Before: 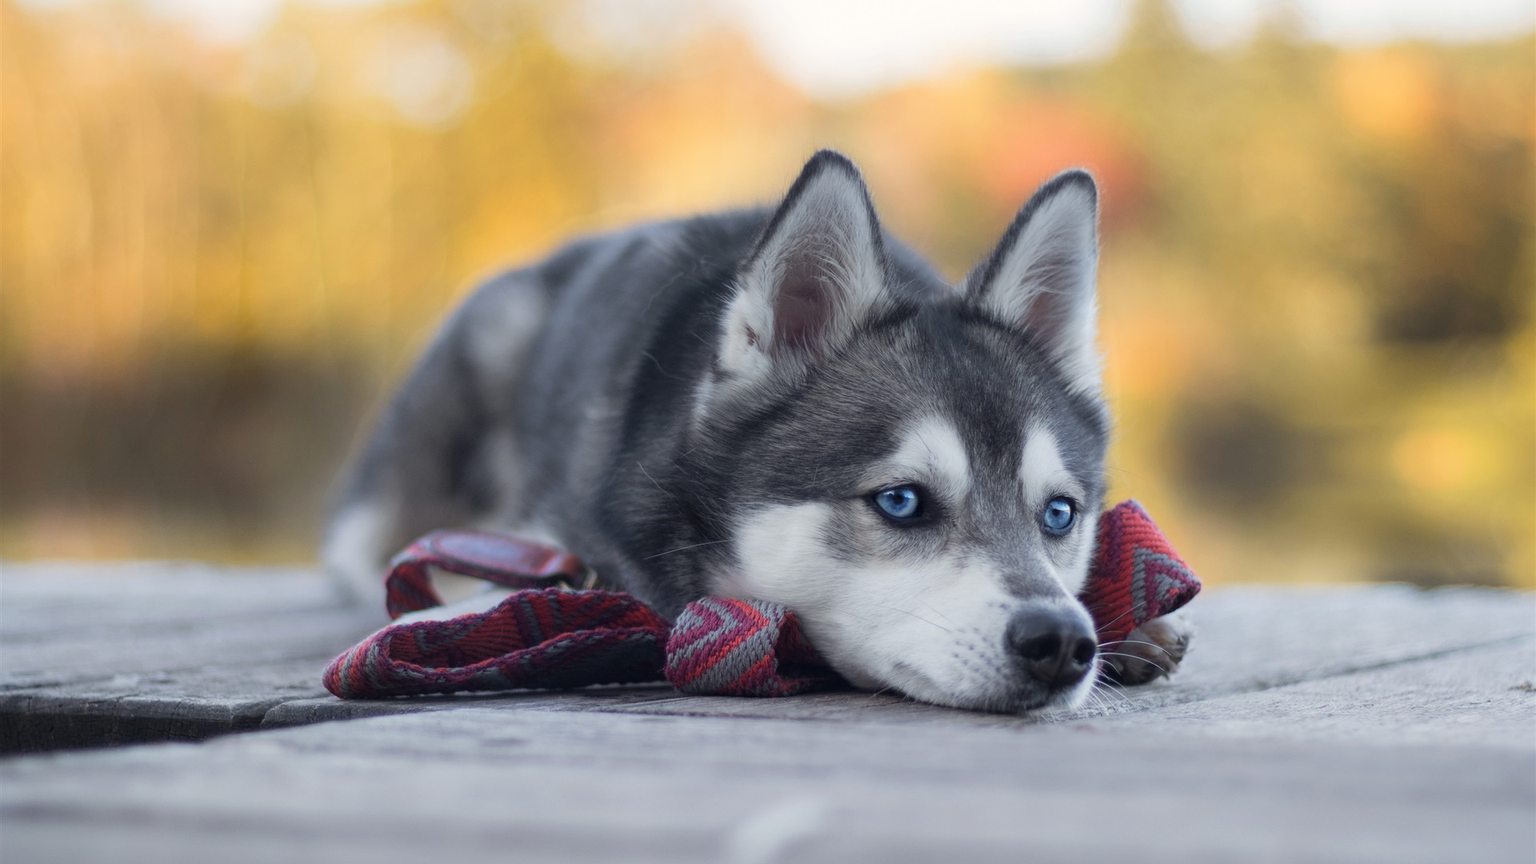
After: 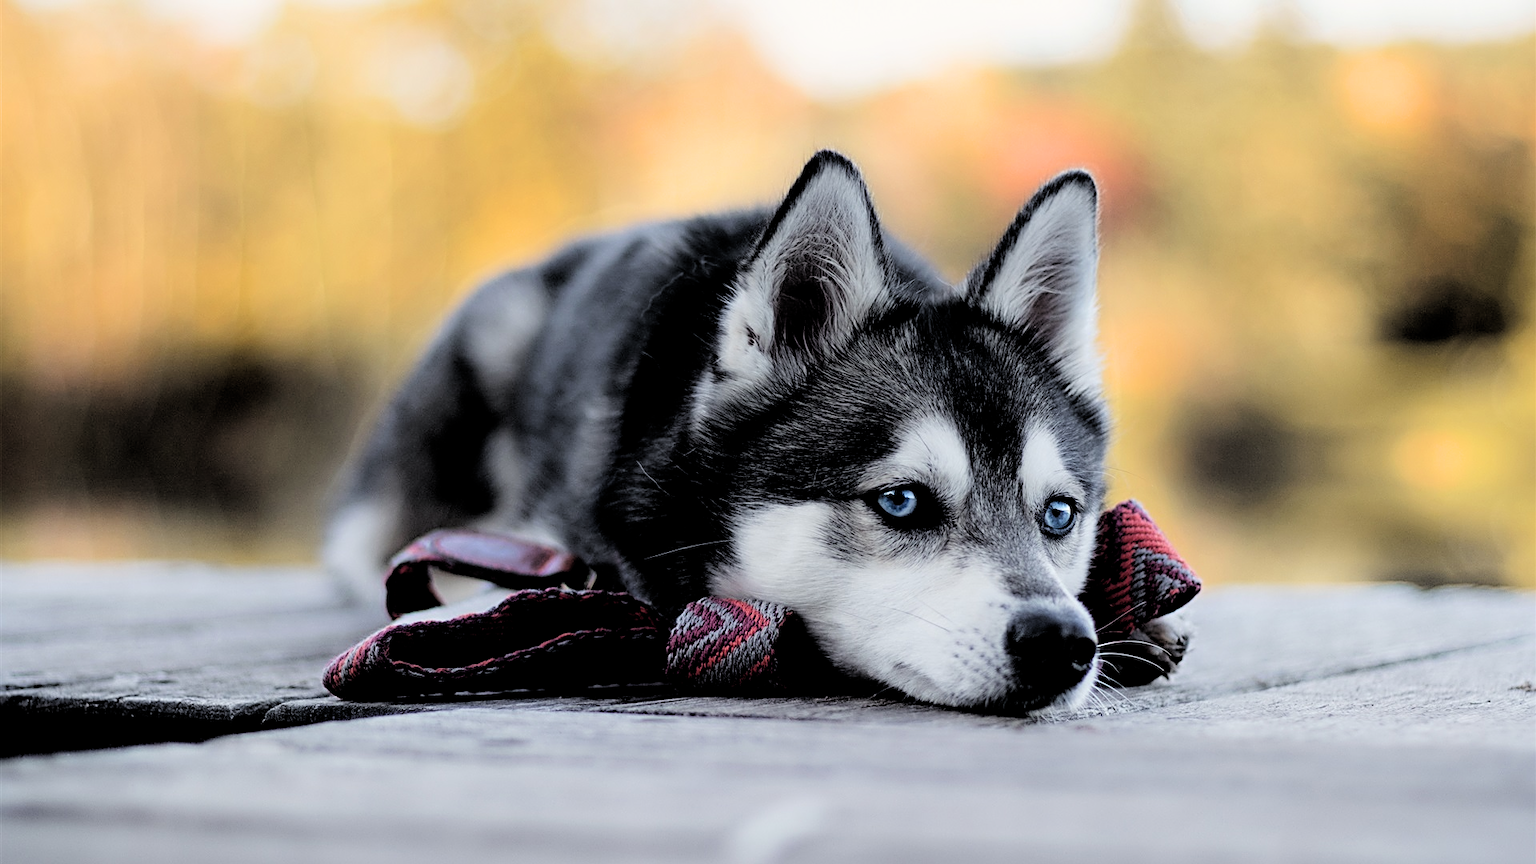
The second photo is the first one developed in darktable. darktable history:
sharpen: radius 2.648, amount 0.657
filmic rgb: middle gray luminance 13.53%, black relative exposure -1.87 EV, white relative exposure 3.07 EV, target black luminance 0%, hardness 1.79, latitude 58.48%, contrast 1.717, highlights saturation mix 3.9%, shadows ↔ highlights balance -37.04%
